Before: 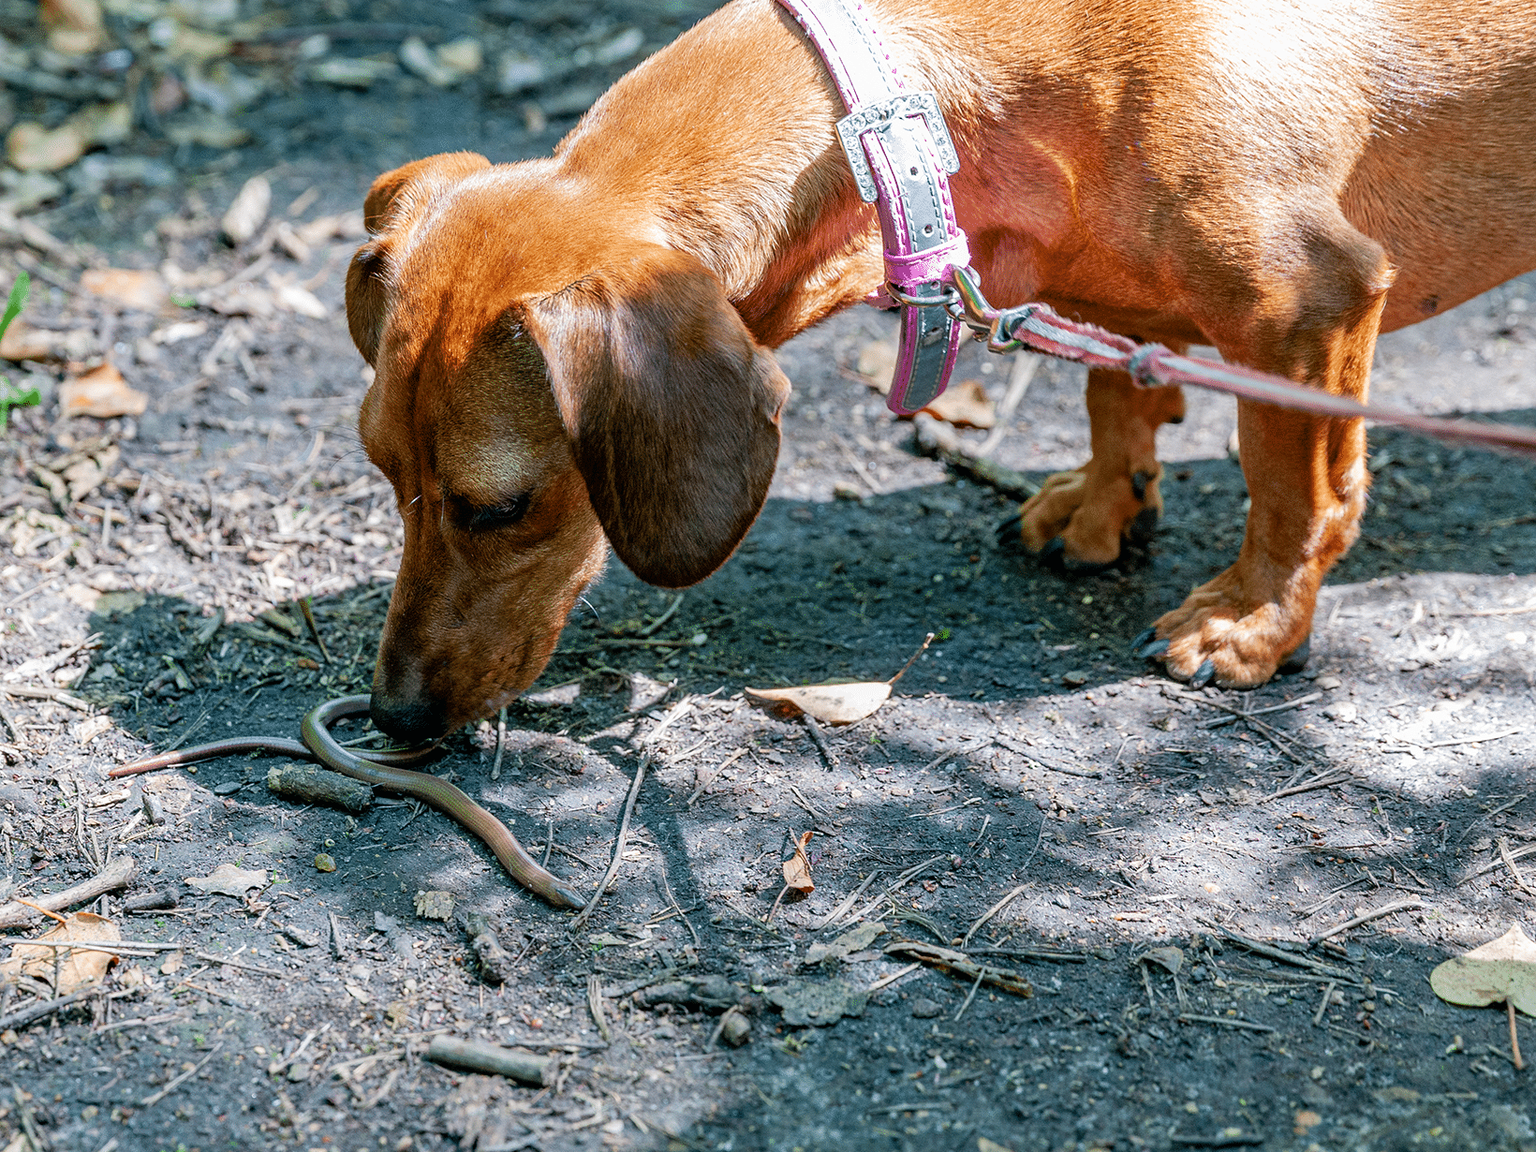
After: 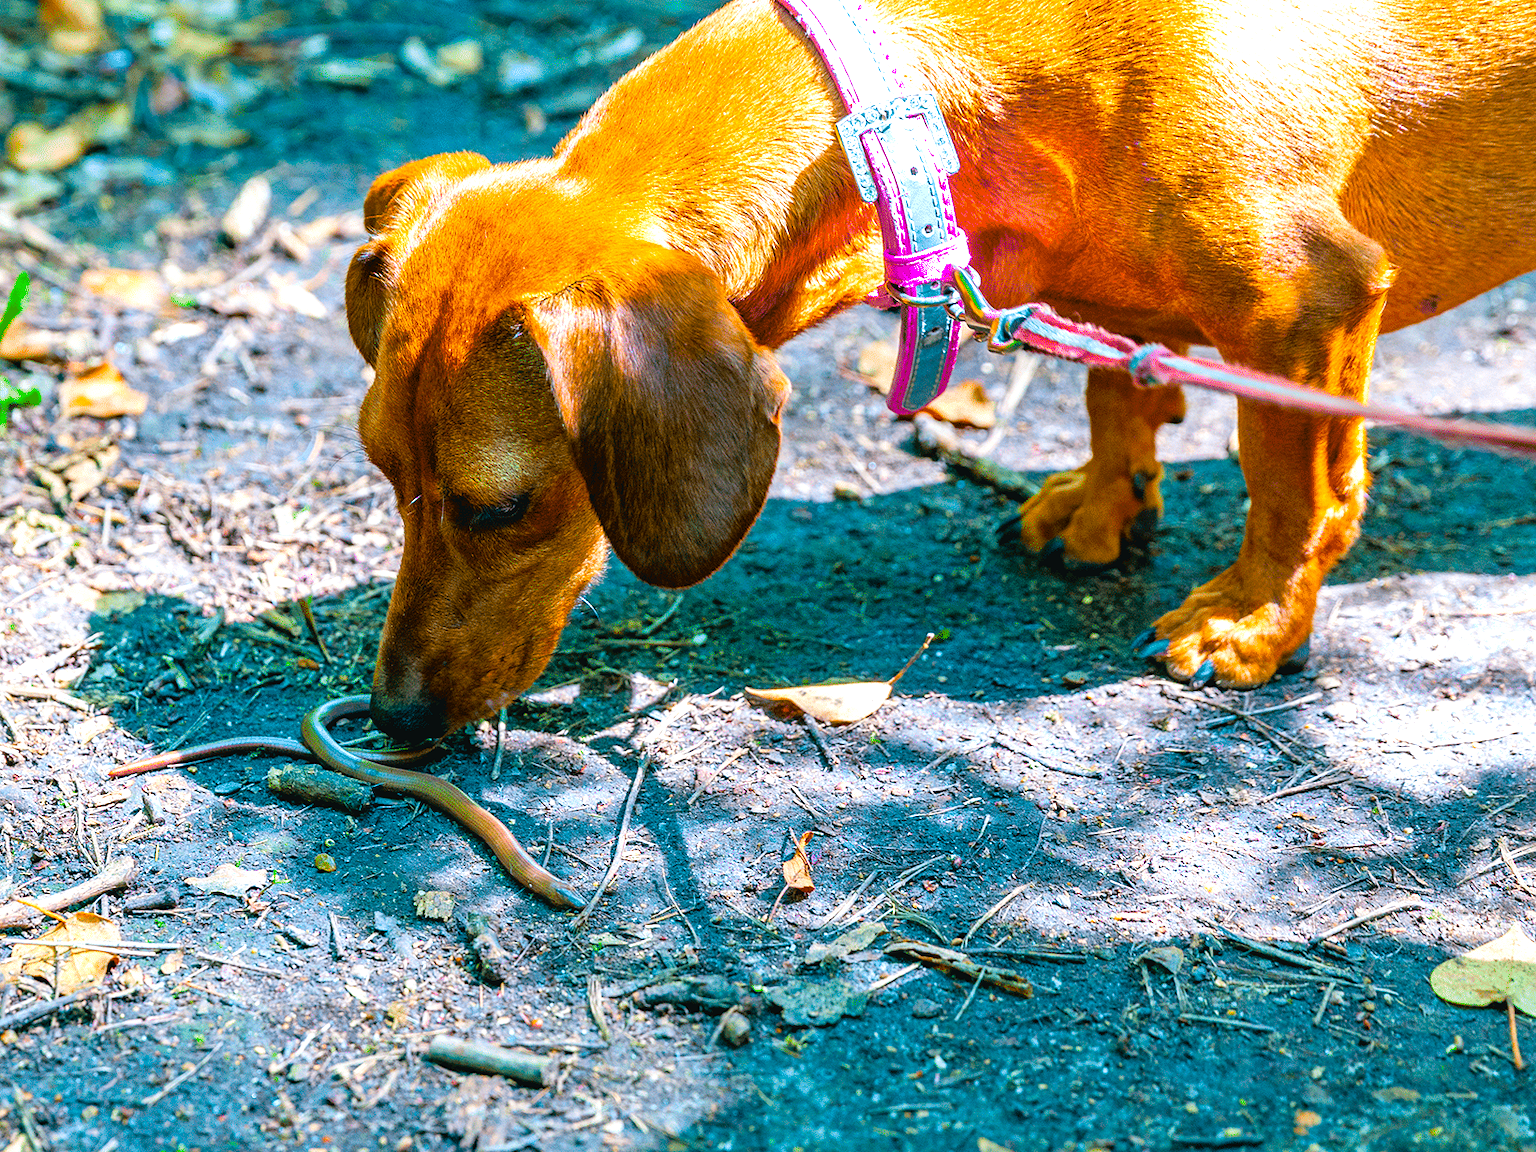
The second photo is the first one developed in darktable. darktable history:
exposure: black level correction -0.002, exposure 0.54 EV, compensate highlight preservation false
color balance rgb: linear chroma grading › global chroma 42%, perceptual saturation grading › global saturation 42%, global vibrance 33%
